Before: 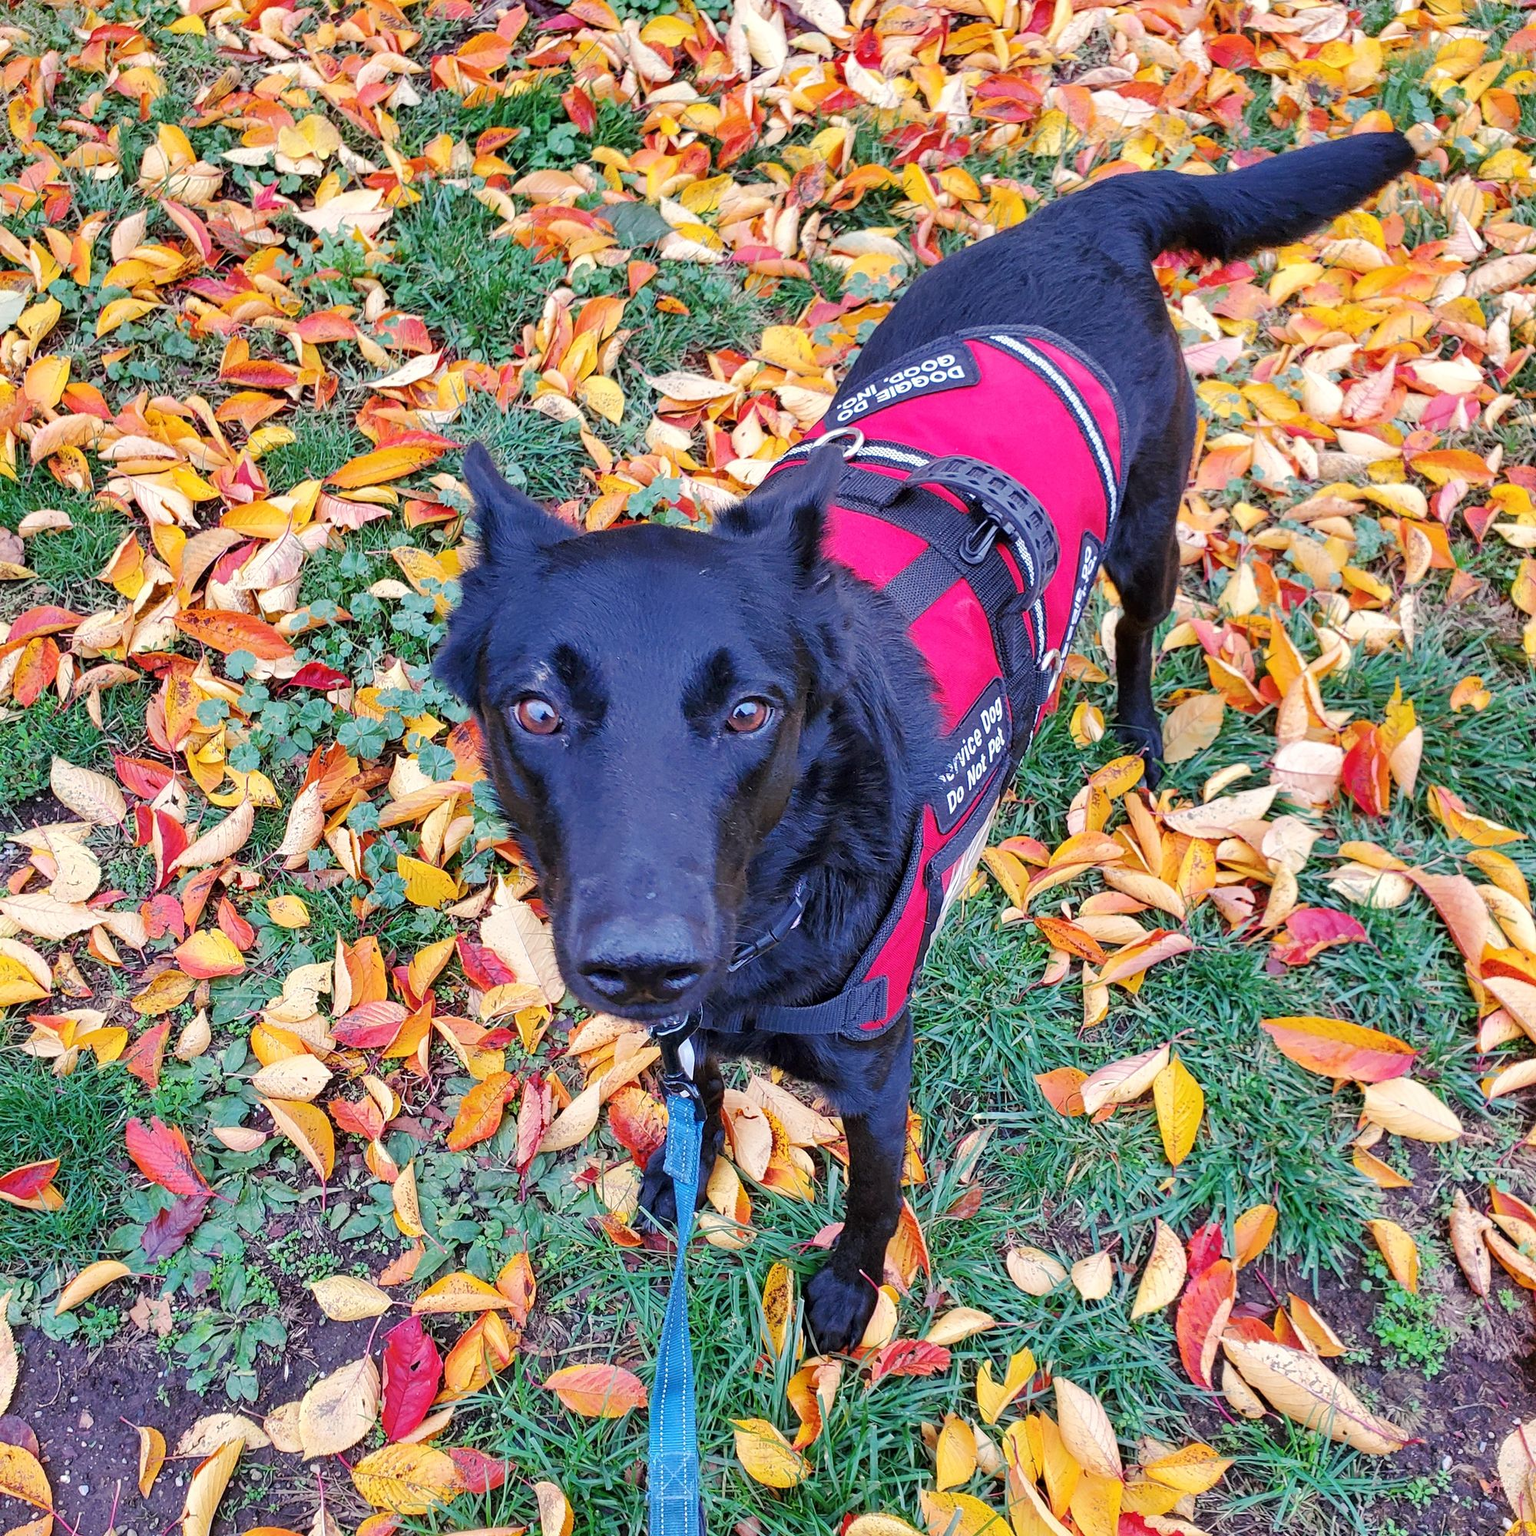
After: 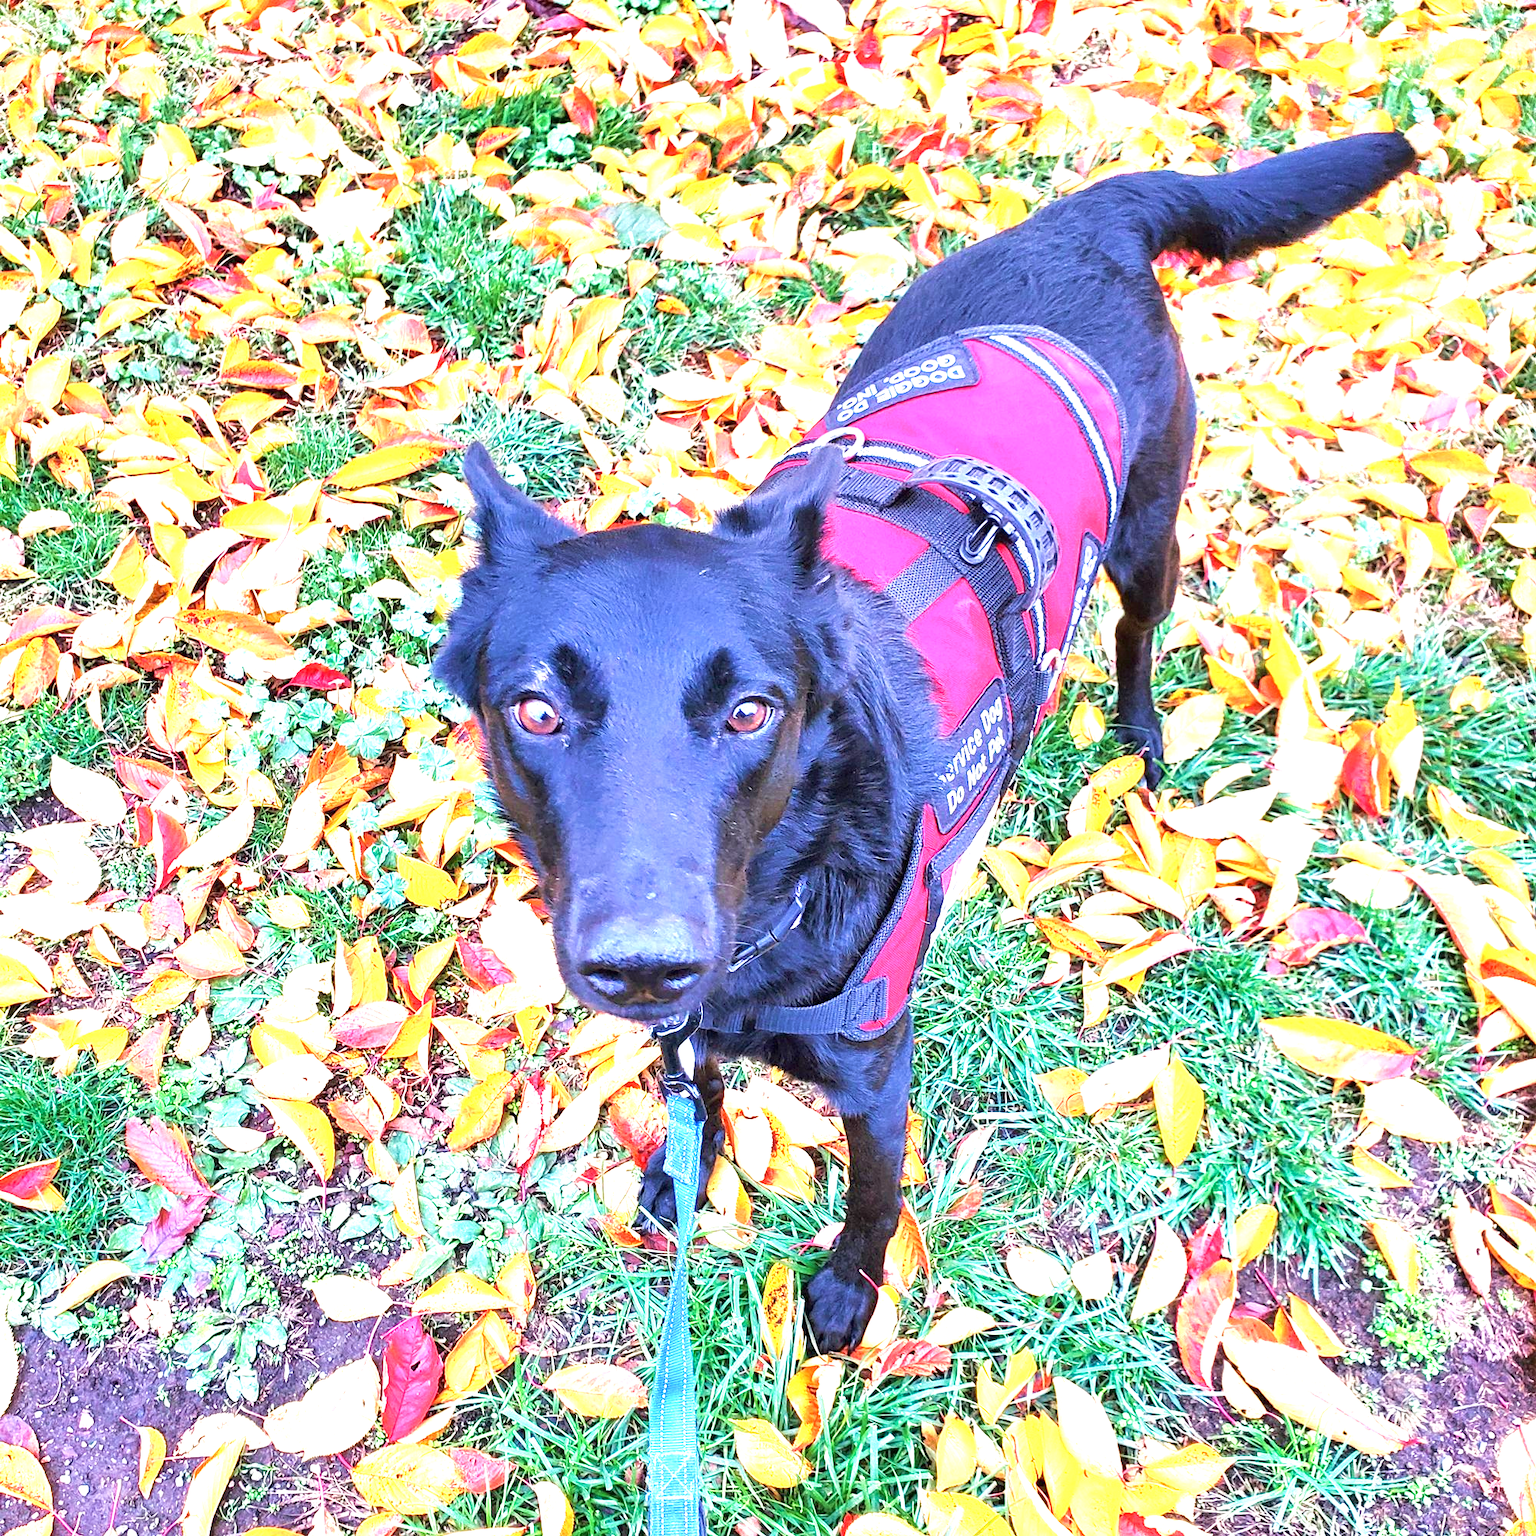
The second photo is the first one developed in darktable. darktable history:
velvia: on, module defaults
exposure: black level correction 0, exposure 1.67 EV, compensate highlight preservation false
